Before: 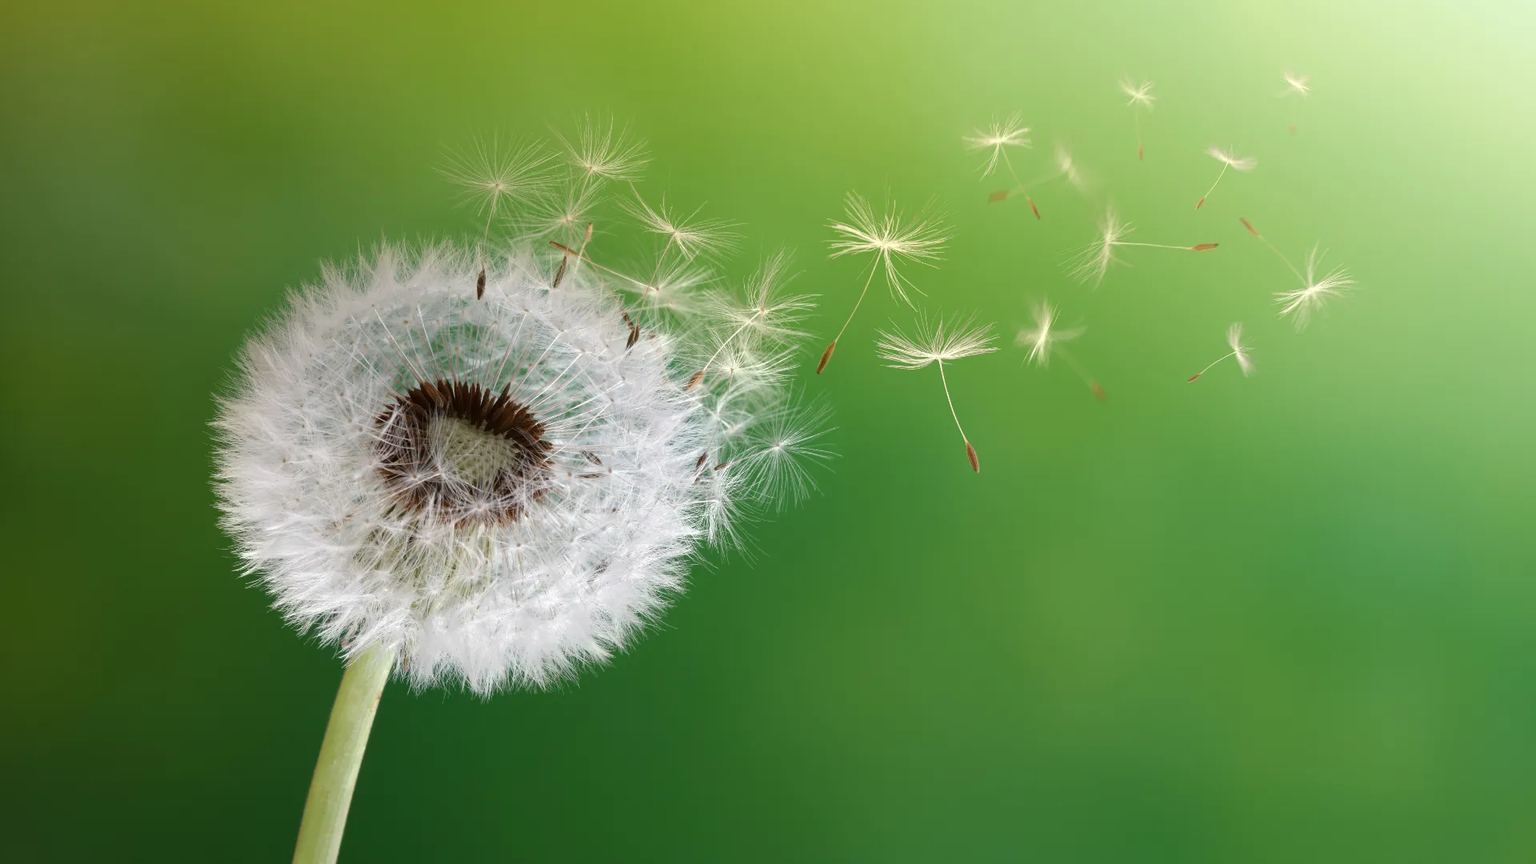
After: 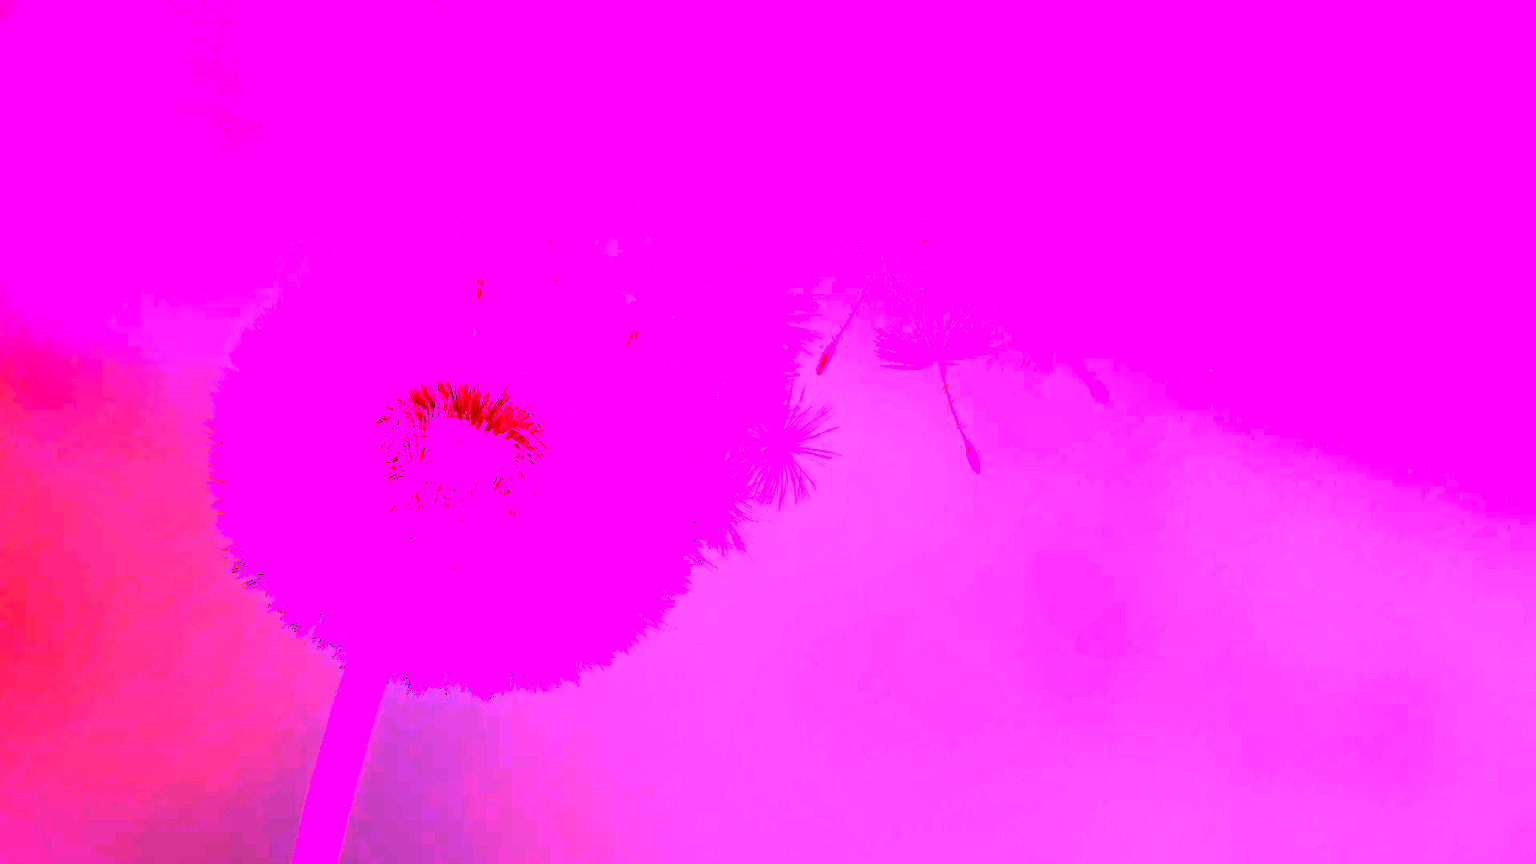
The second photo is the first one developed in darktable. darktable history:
color balance: output saturation 110%
white balance: red 8, blue 8
exposure: exposure -0.116 EV, compensate exposure bias true, compensate highlight preservation false
